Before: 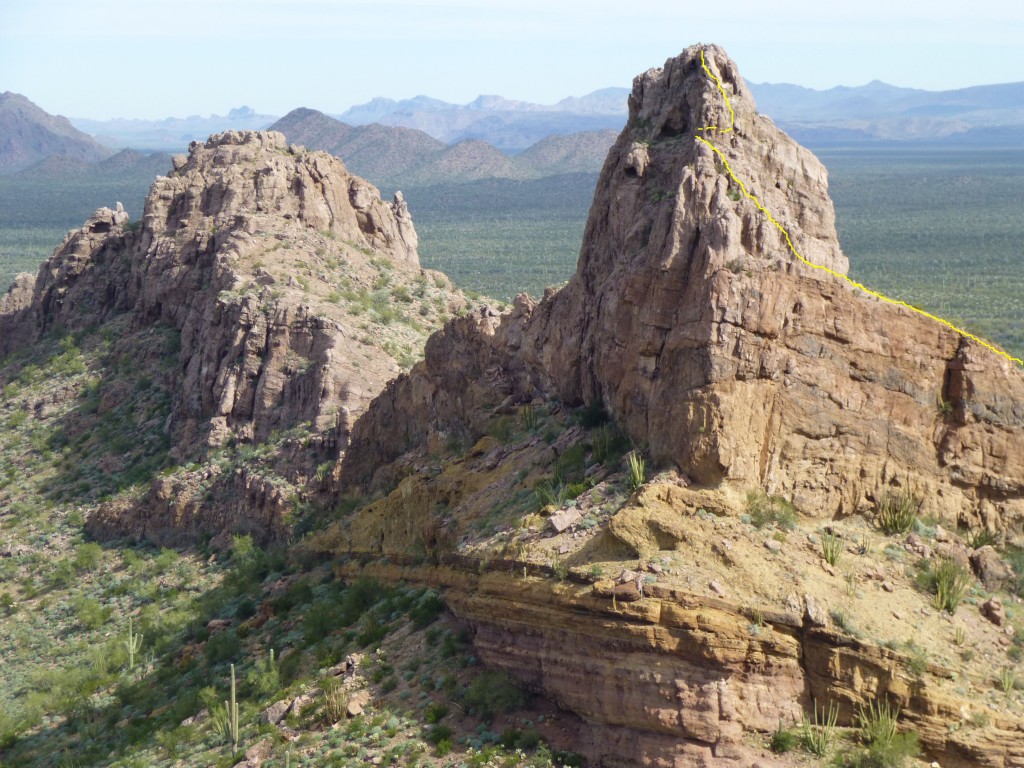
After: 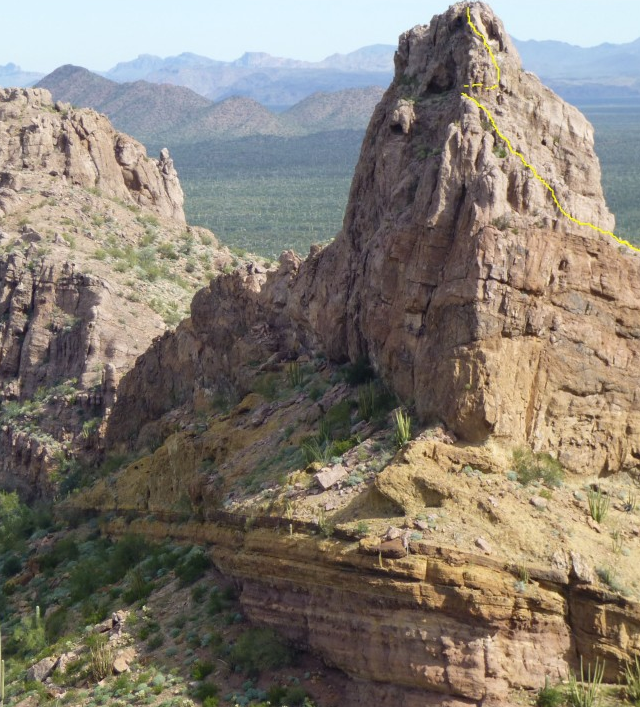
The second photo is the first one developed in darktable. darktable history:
crop and rotate: left 22.908%, top 5.621%, right 14.545%, bottom 2.289%
